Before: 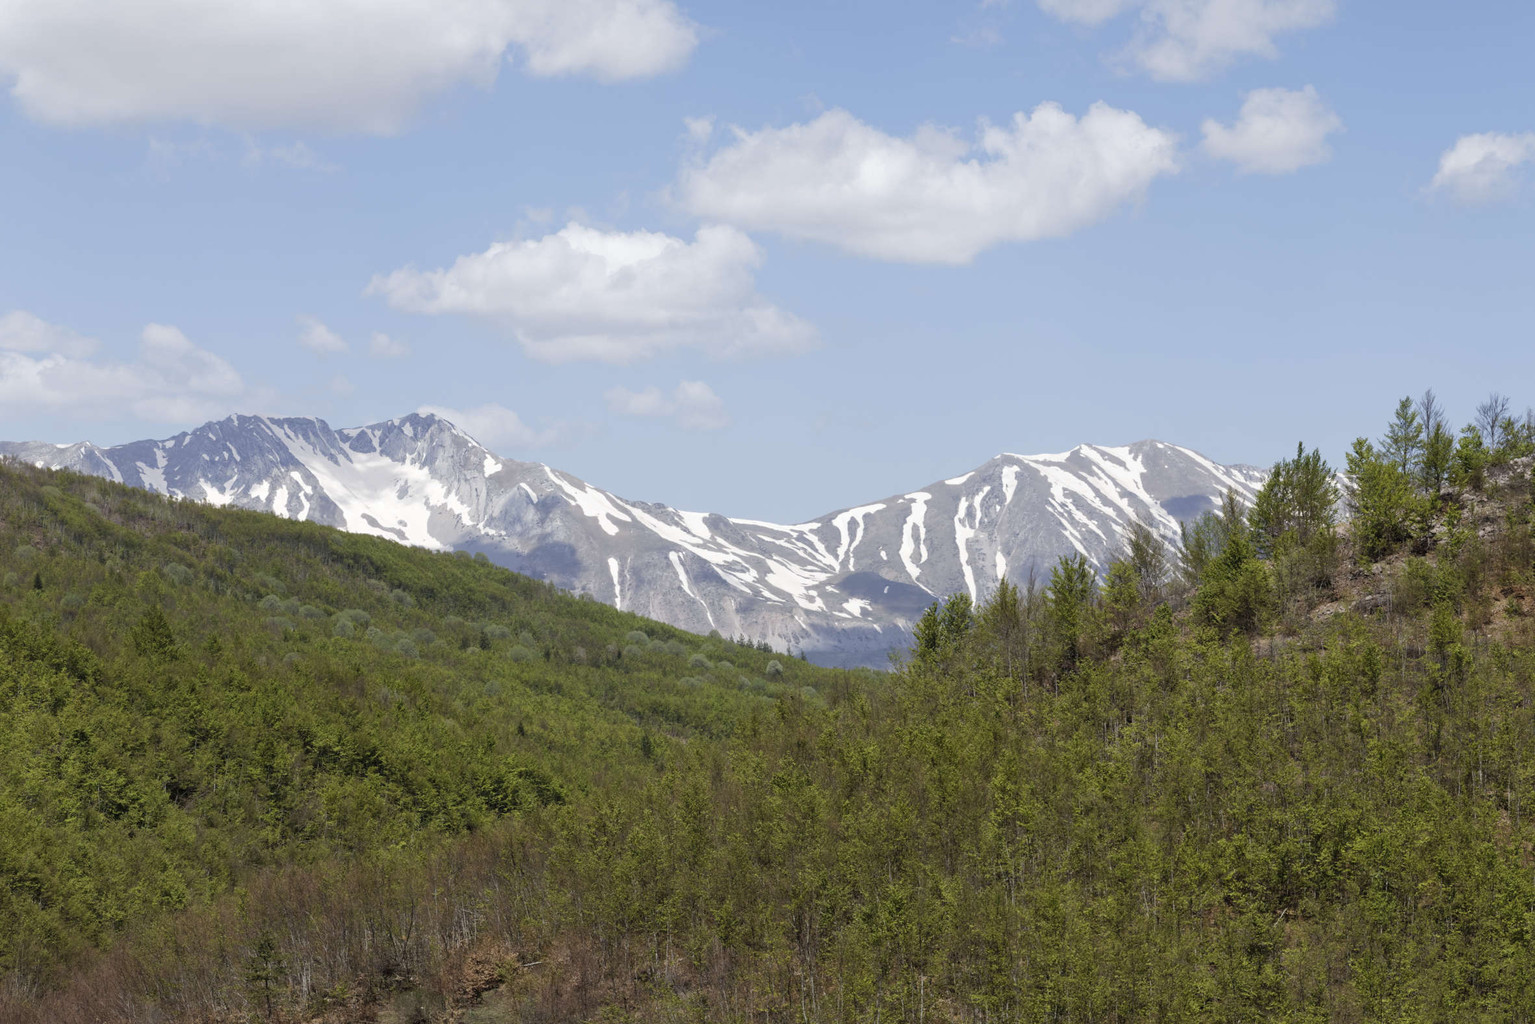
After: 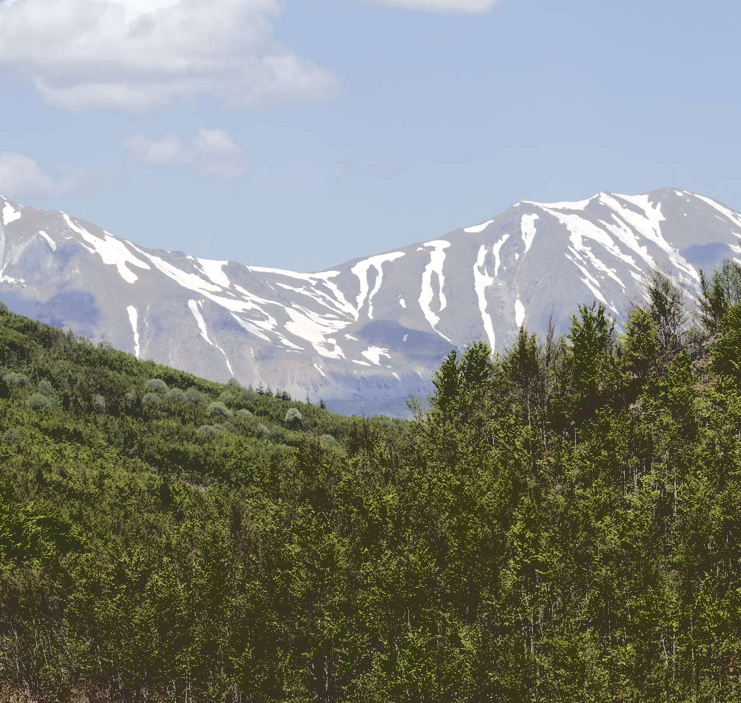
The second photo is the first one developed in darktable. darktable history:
base curve: curves: ch0 [(0.065, 0.026) (0.236, 0.358) (0.53, 0.546) (0.777, 0.841) (0.924, 0.992)], preserve colors average RGB
crop: left 31.379%, top 24.658%, right 20.326%, bottom 6.628%
